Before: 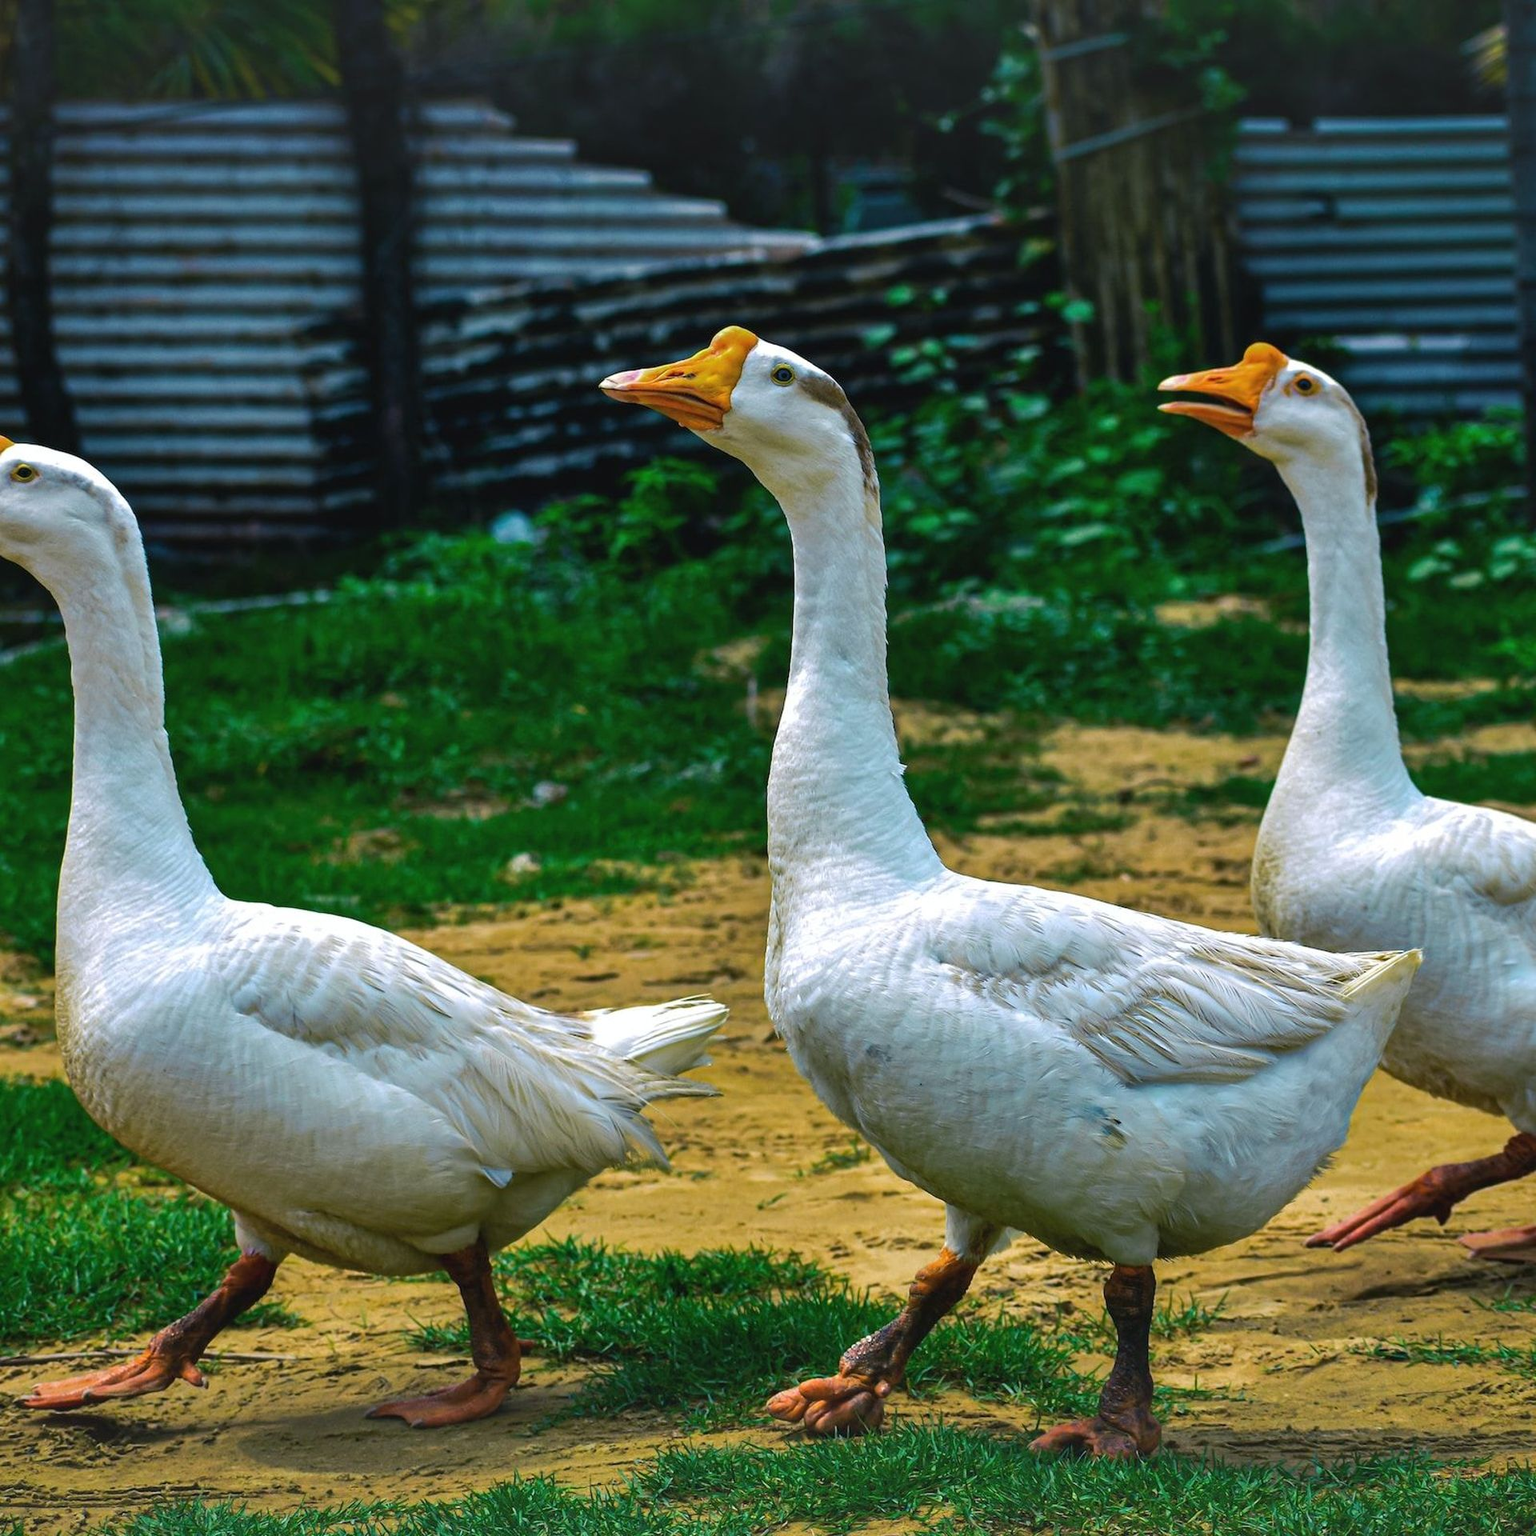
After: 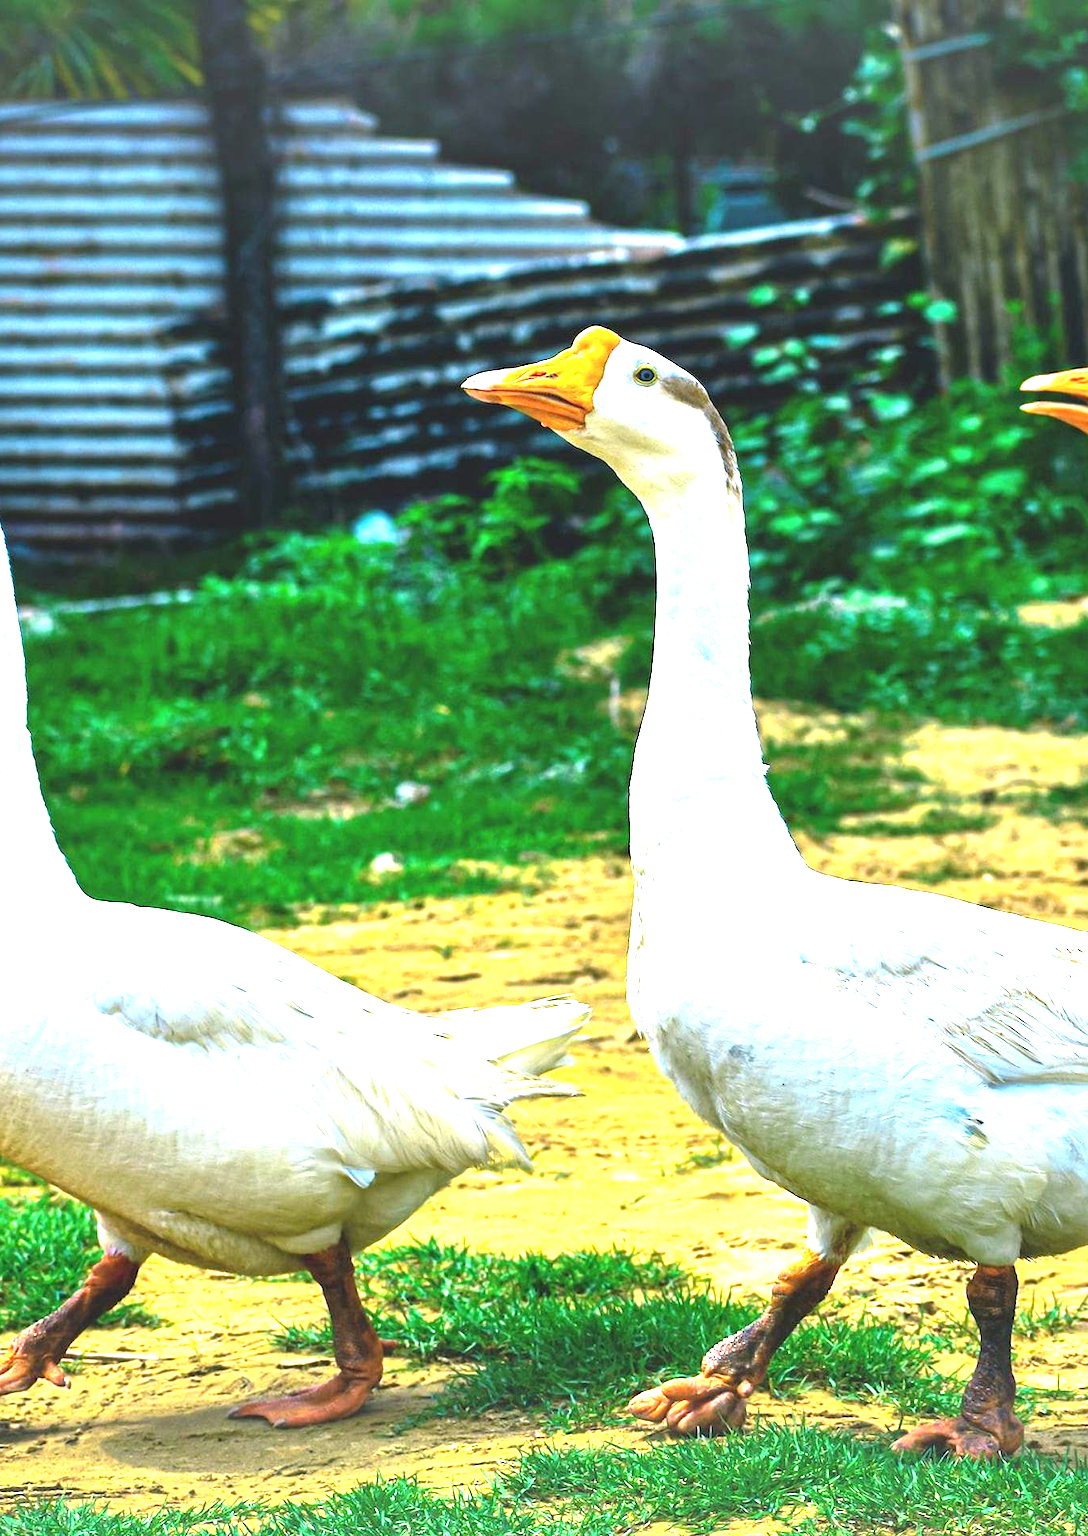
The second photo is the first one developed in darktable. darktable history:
crop and rotate: left 8.973%, right 20.165%
exposure: black level correction 0, exposure 2.128 EV, compensate highlight preservation false
